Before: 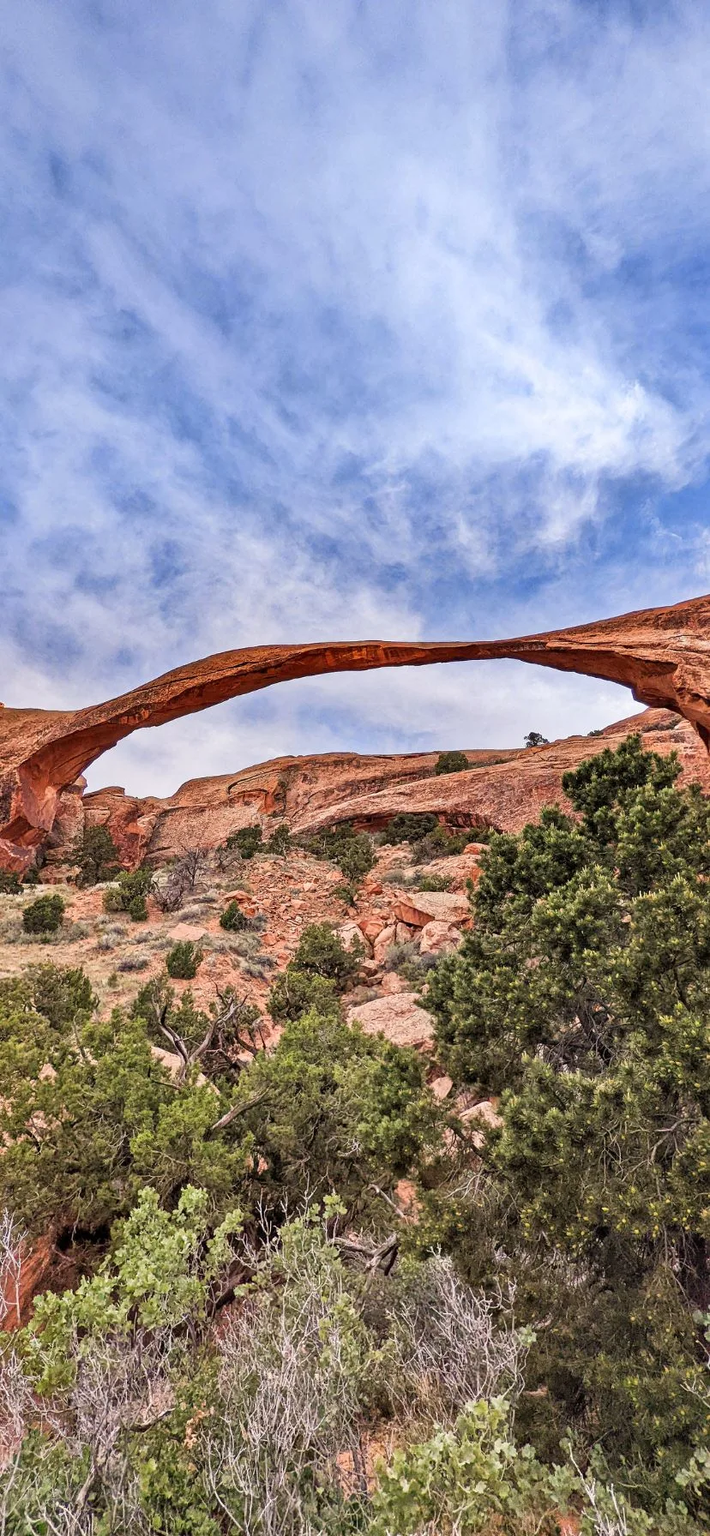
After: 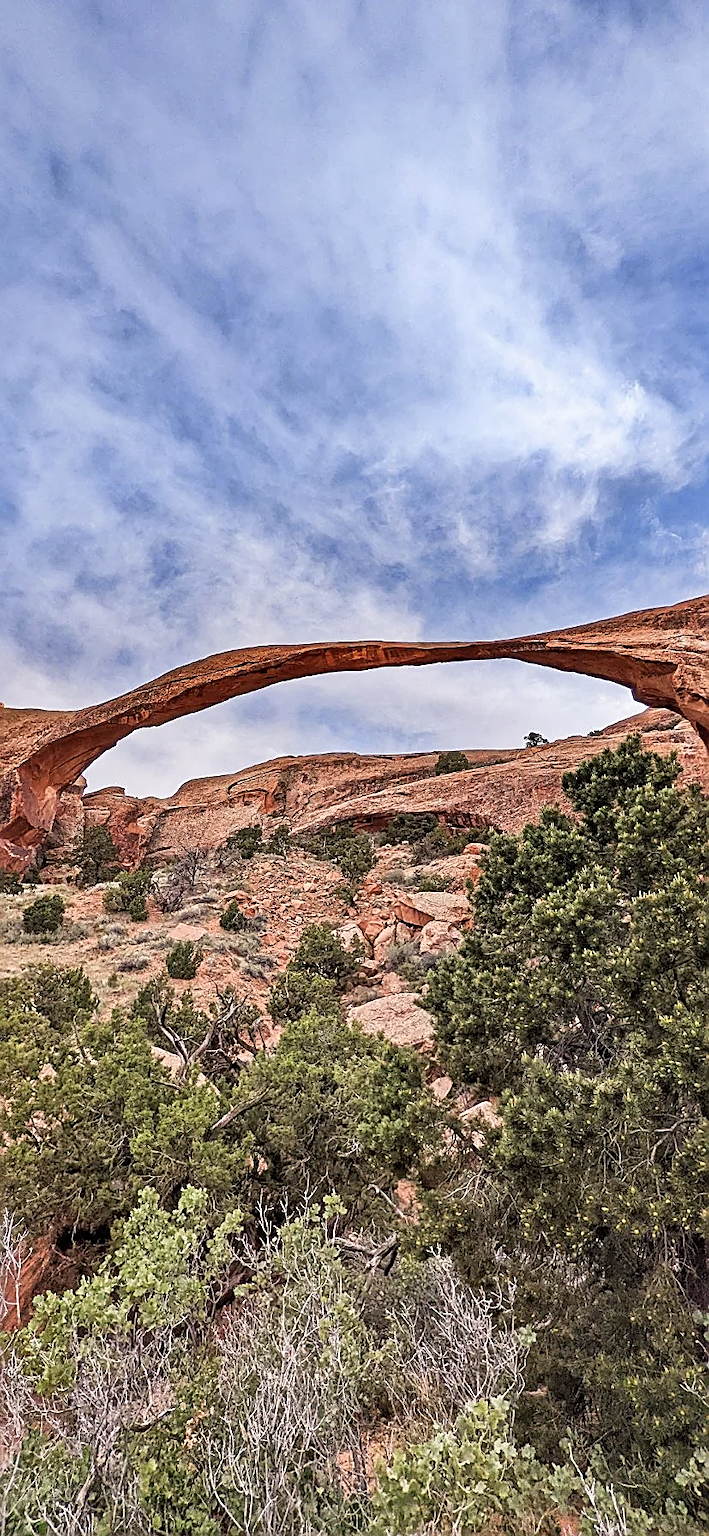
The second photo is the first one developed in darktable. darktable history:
sharpen: amount 0.734
color correction: highlights b* -0.055, saturation 0.865
